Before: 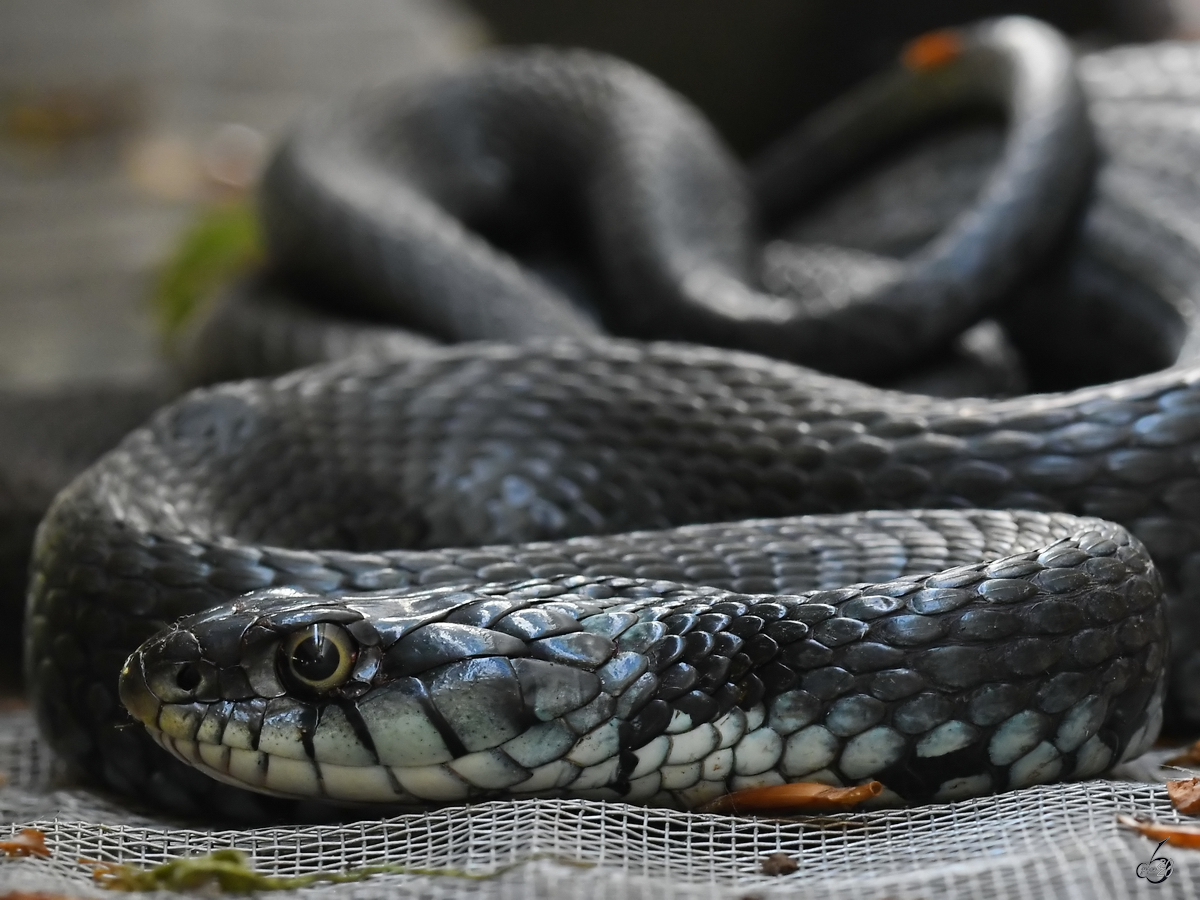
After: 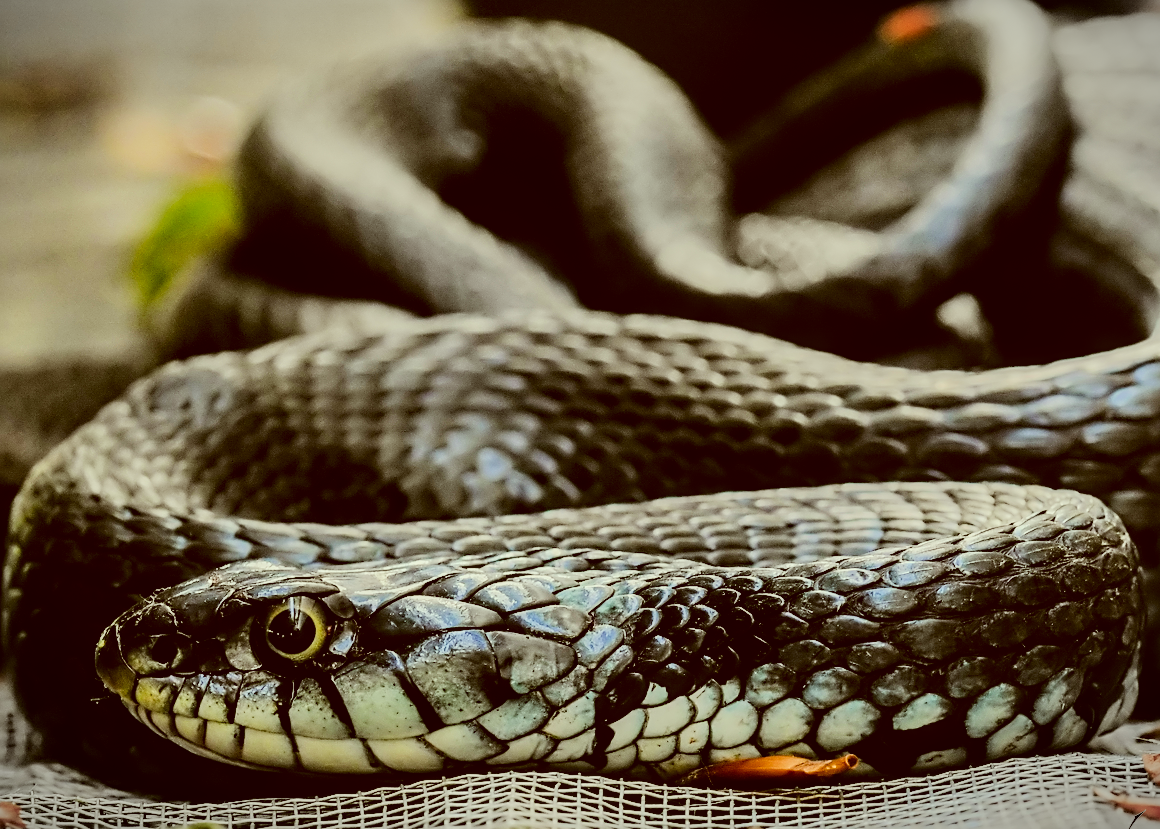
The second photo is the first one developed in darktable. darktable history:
crop: left 2.071%, top 3.021%, right 1.189%, bottom 4.851%
filmic rgb: black relative exposure -7.65 EV, white relative exposure 4.56 EV, threshold 5.95 EV, hardness 3.61, enable highlight reconstruction true
contrast brightness saturation: contrast 0.177, saturation 0.302
sharpen: on, module defaults
vignetting: fall-off start 99.3%, width/height ratio 1.309
color correction: highlights a* -5.25, highlights b* 9.8, shadows a* 9.25, shadows b* 24.15
tone equalizer: -7 EV 0.16 EV, -6 EV 0.585 EV, -5 EV 1.17 EV, -4 EV 1.32 EV, -3 EV 1.13 EV, -2 EV 0.6 EV, -1 EV 0.148 EV, edges refinement/feathering 500, mask exposure compensation -1.57 EV, preserve details no
local contrast: detail 130%
